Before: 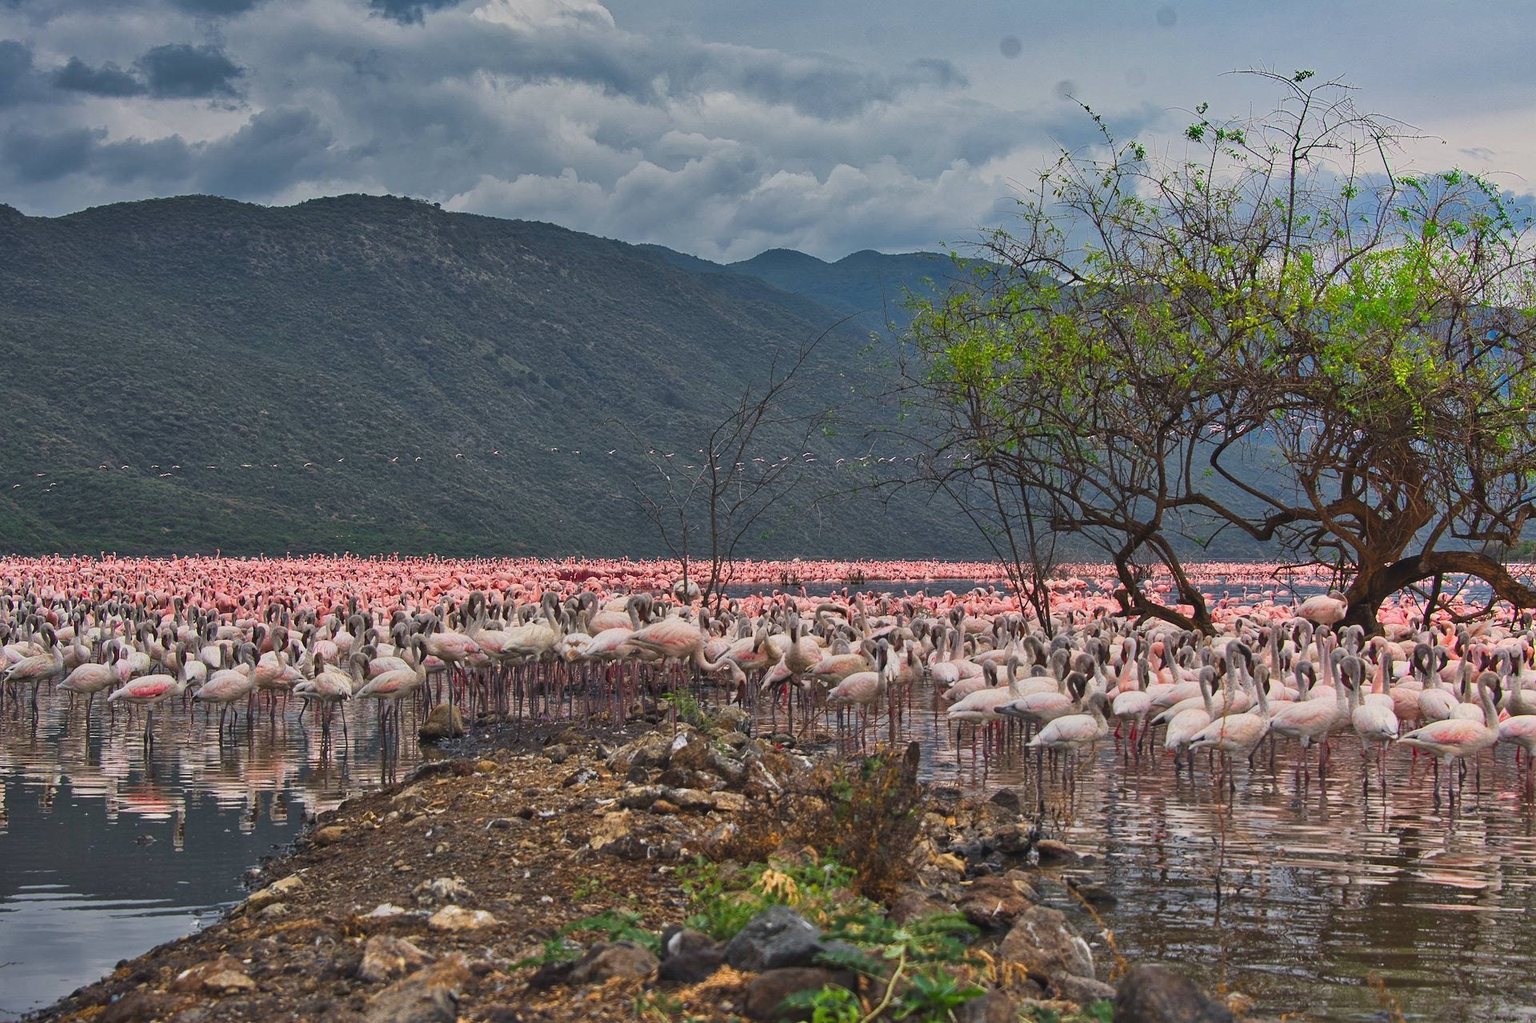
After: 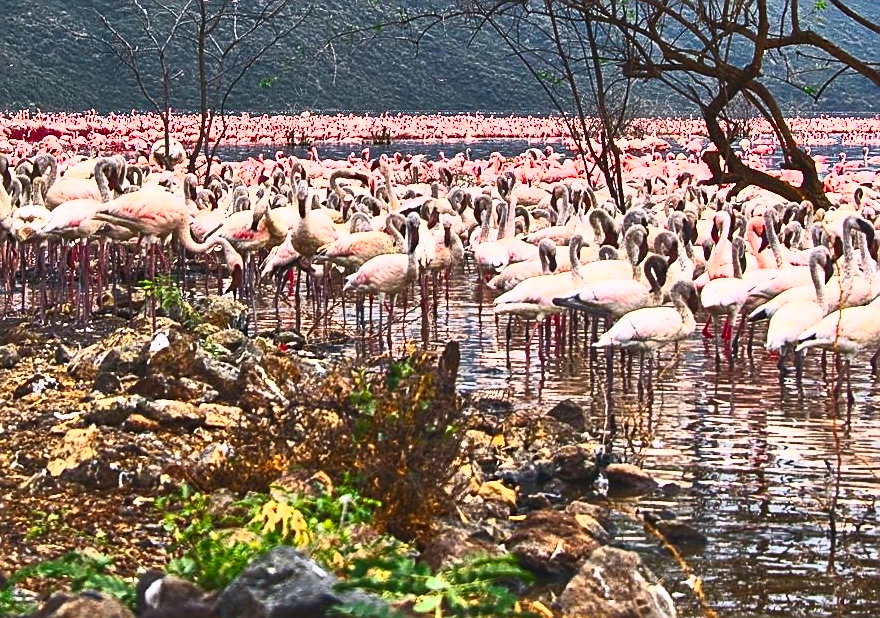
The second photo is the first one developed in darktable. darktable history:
crop: left 35.976%, top 45.819%, right 18.162%, bottom 5.807%
sharpen: amount 0.6
contrast brightness saturation: contrast 0.83, brightness 0.59, saturation 0.59
